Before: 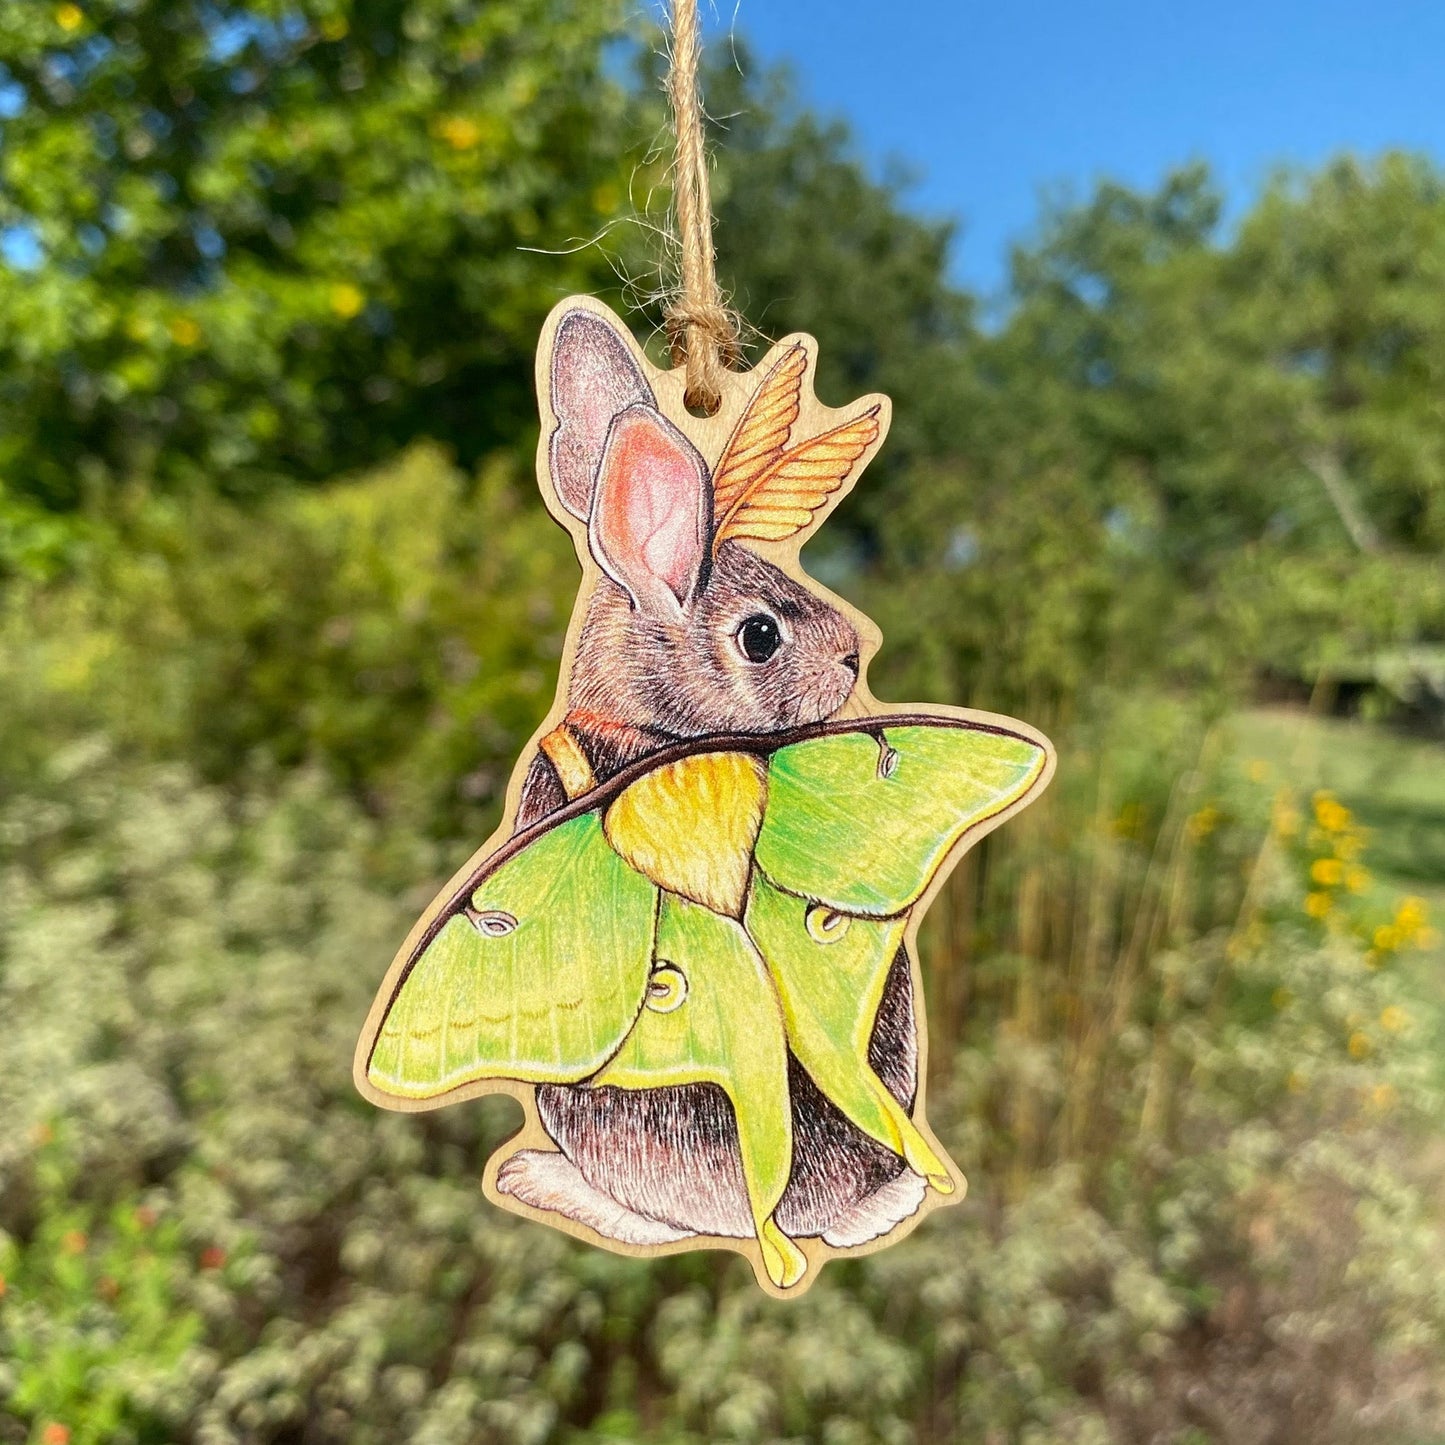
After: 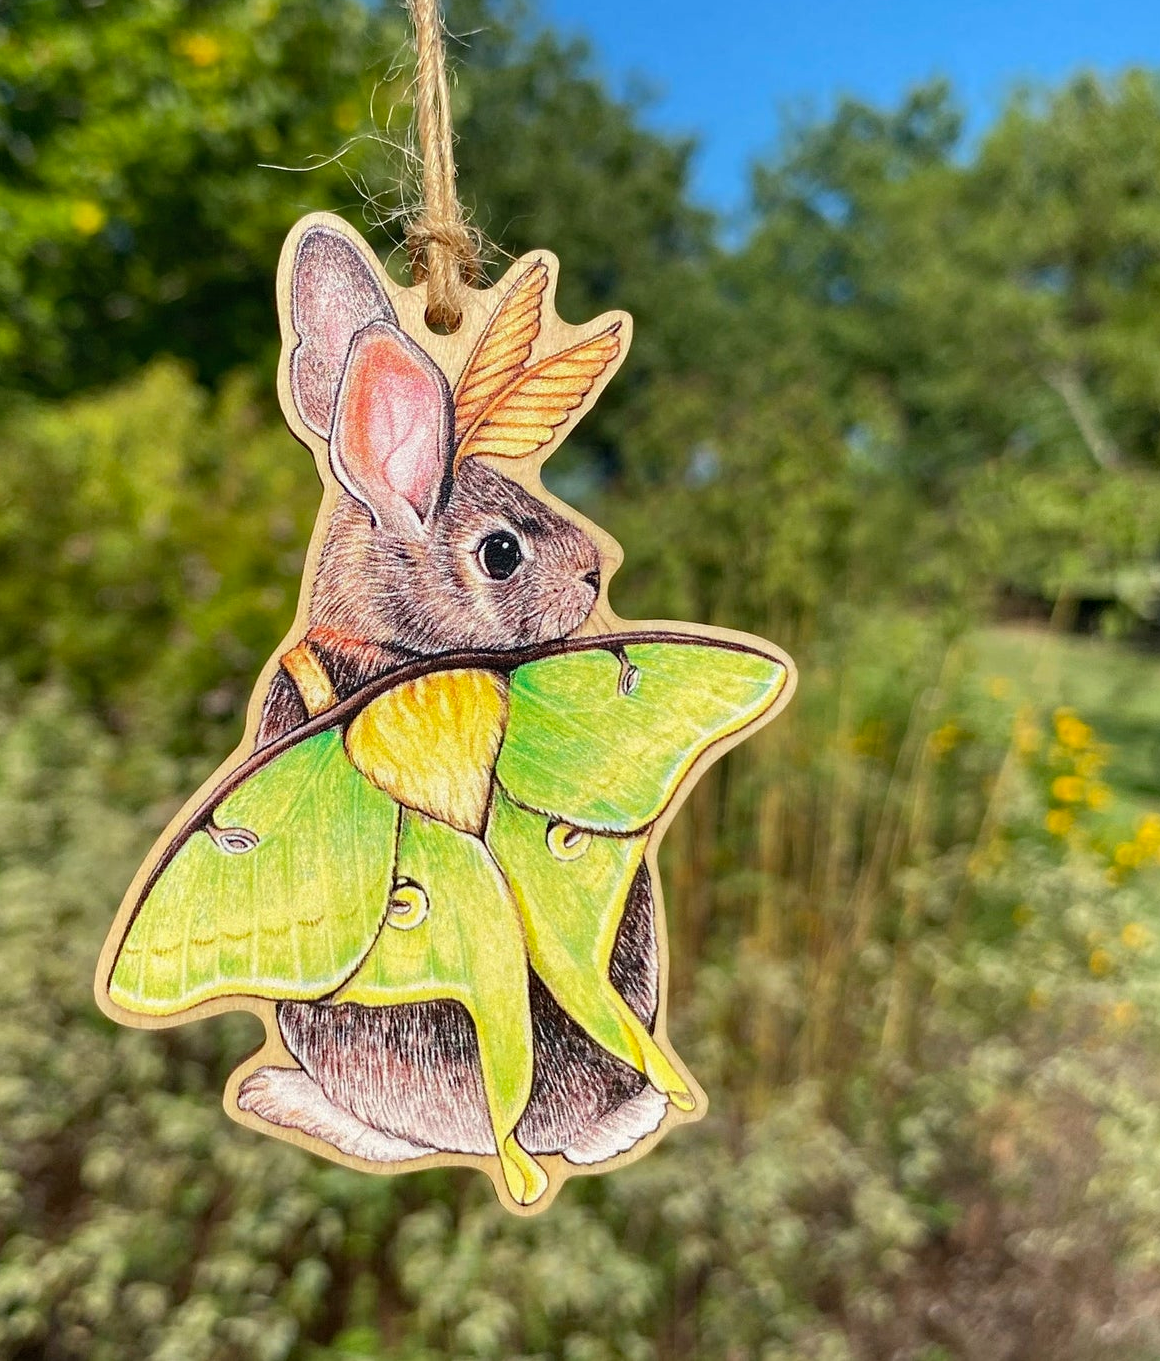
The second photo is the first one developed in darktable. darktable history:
crop and rotate: left 17.959%, top 5.771%, right 1.742%
haze removal: compatibility mode true, adaptive false
local contrast: mode bilateral grid, contrast 100, coarseness 100, detail 94%, midtone range 0.2
